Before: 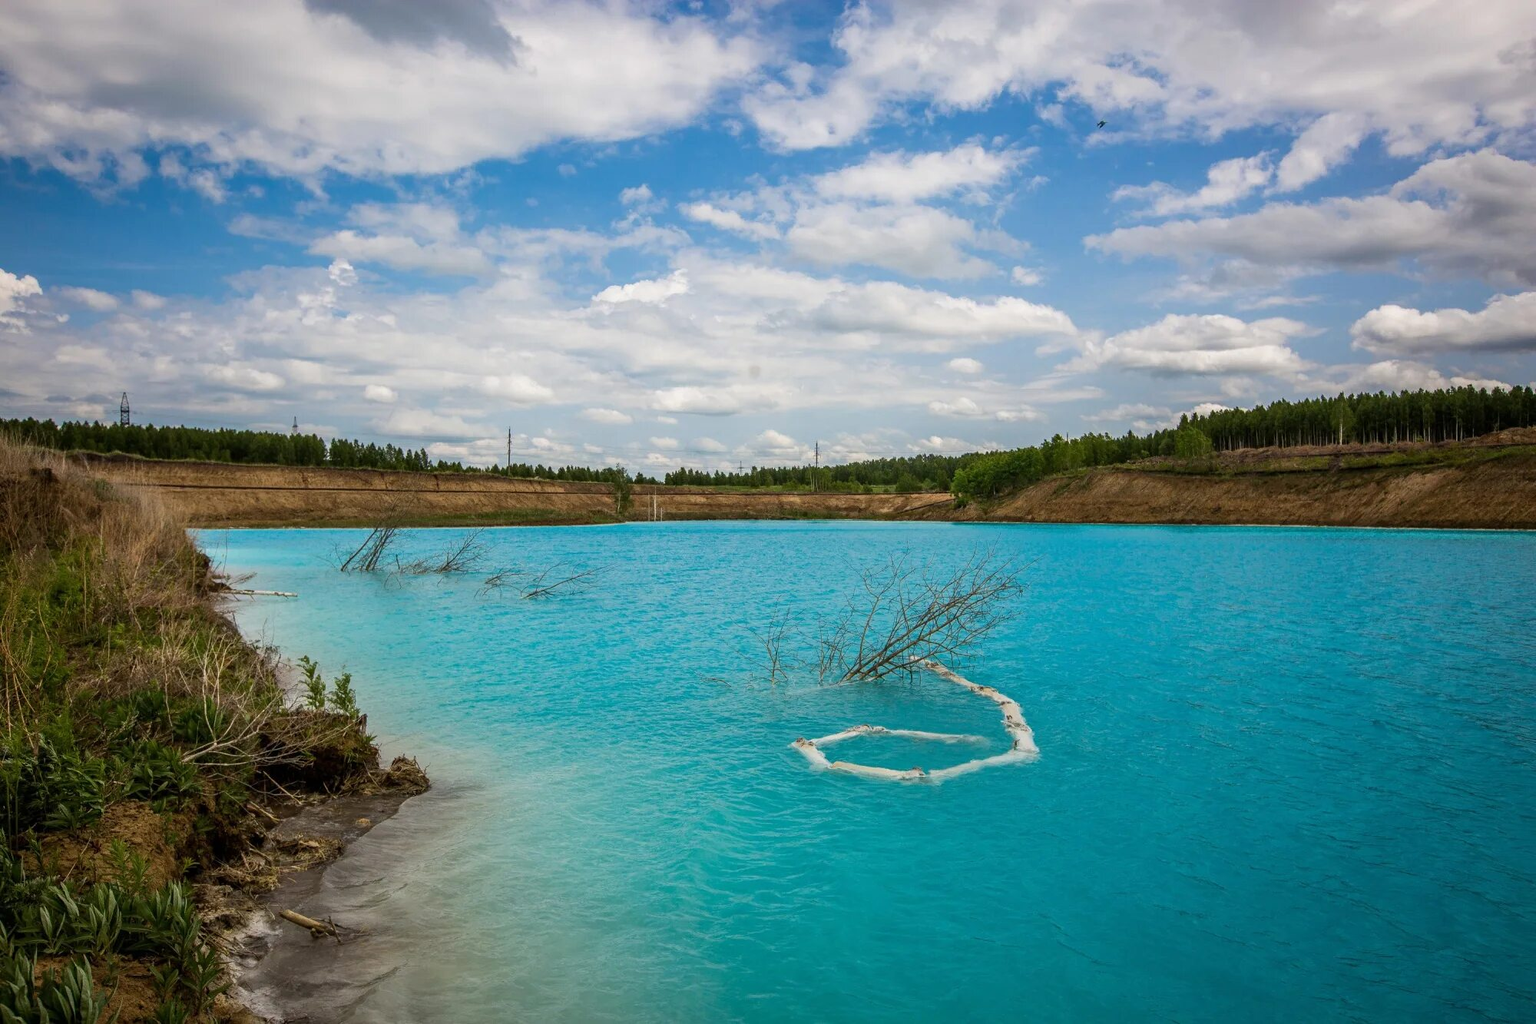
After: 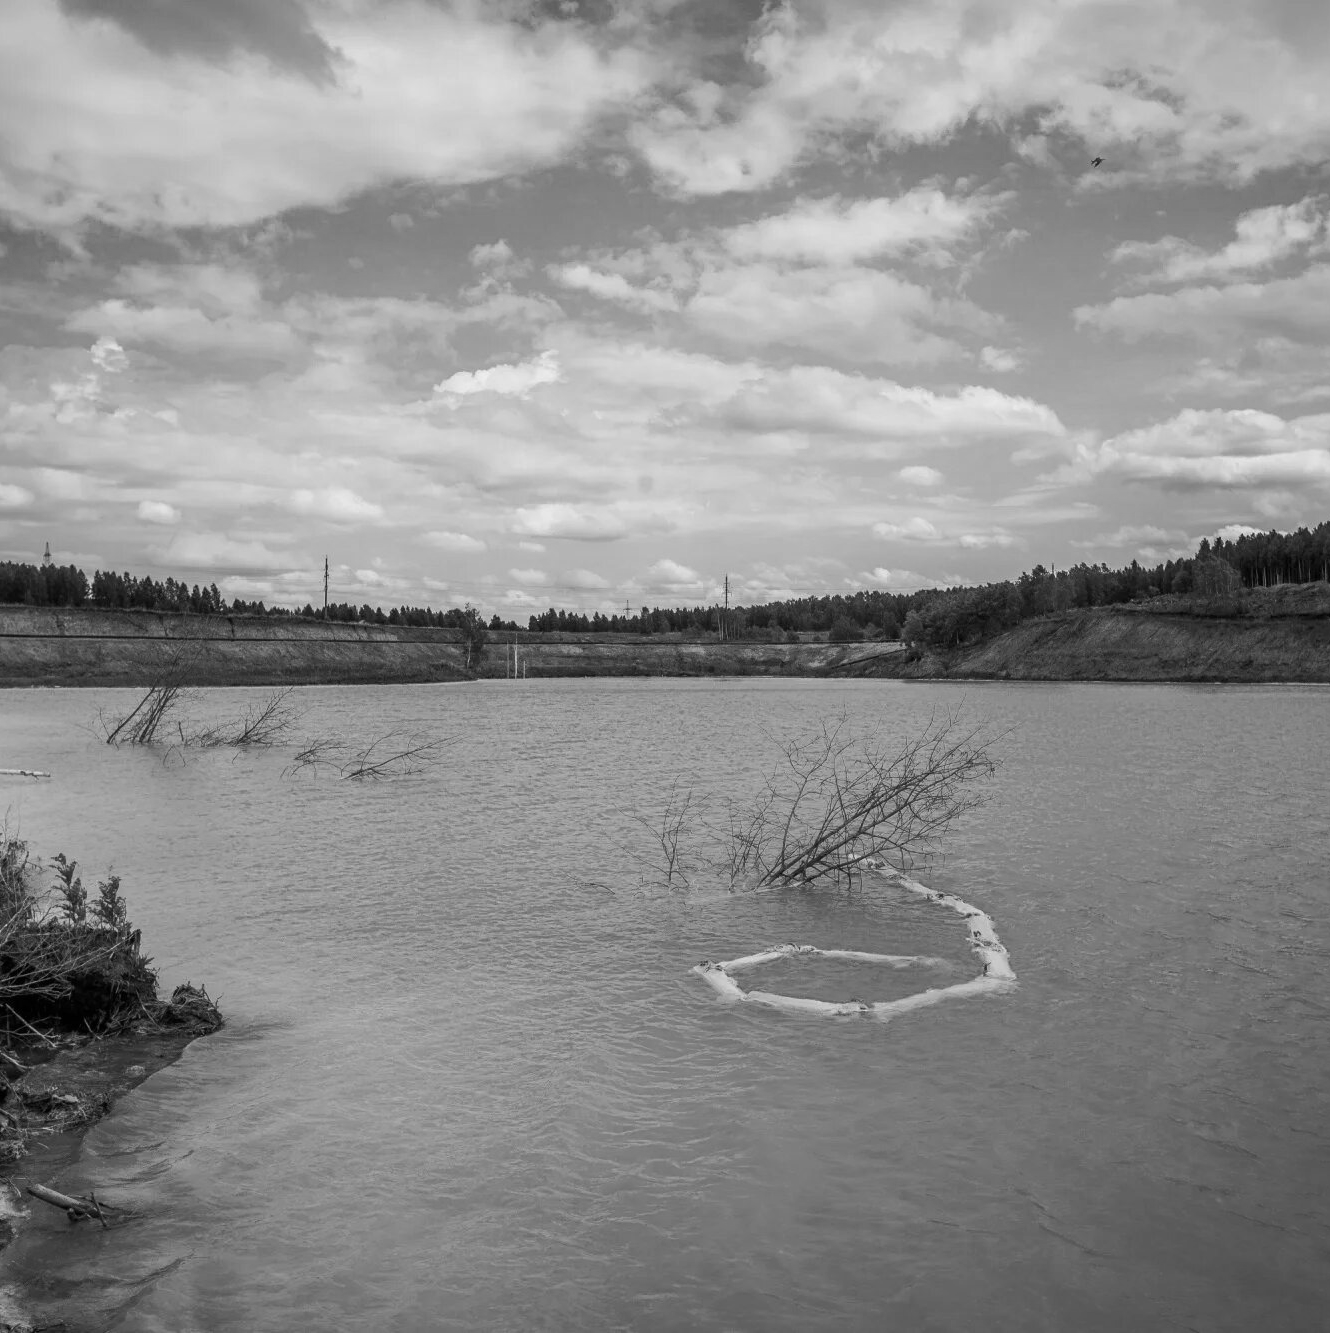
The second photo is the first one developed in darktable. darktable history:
crop: left 16.899%, right 16.556%
shadows and highlights: shadows 12, white point adjustment 1.2, highlights -0.36, soften with gaussian
tone curve: curves: ch0 [(0, 0) (0.003, 0.003) (0.011, 0.01) (0.025, 0.023) (0.044, 0.042) (0.069, 0.065) (0.1, 0.094) (0.136, 0.128) (0.177, 0.167) (0.224, 0.211) (0.277, 0.261) (0.335, 0.315) (0.399, 0.375) (0.468, 0.441) (0.543, 0.543) (0.623, 0.623) (0.709, 0.709) (0.801, 0.801) (0.898, 0.898) (1, 1)], preserve colors none
monochrome: a 14.95, b -89.96
